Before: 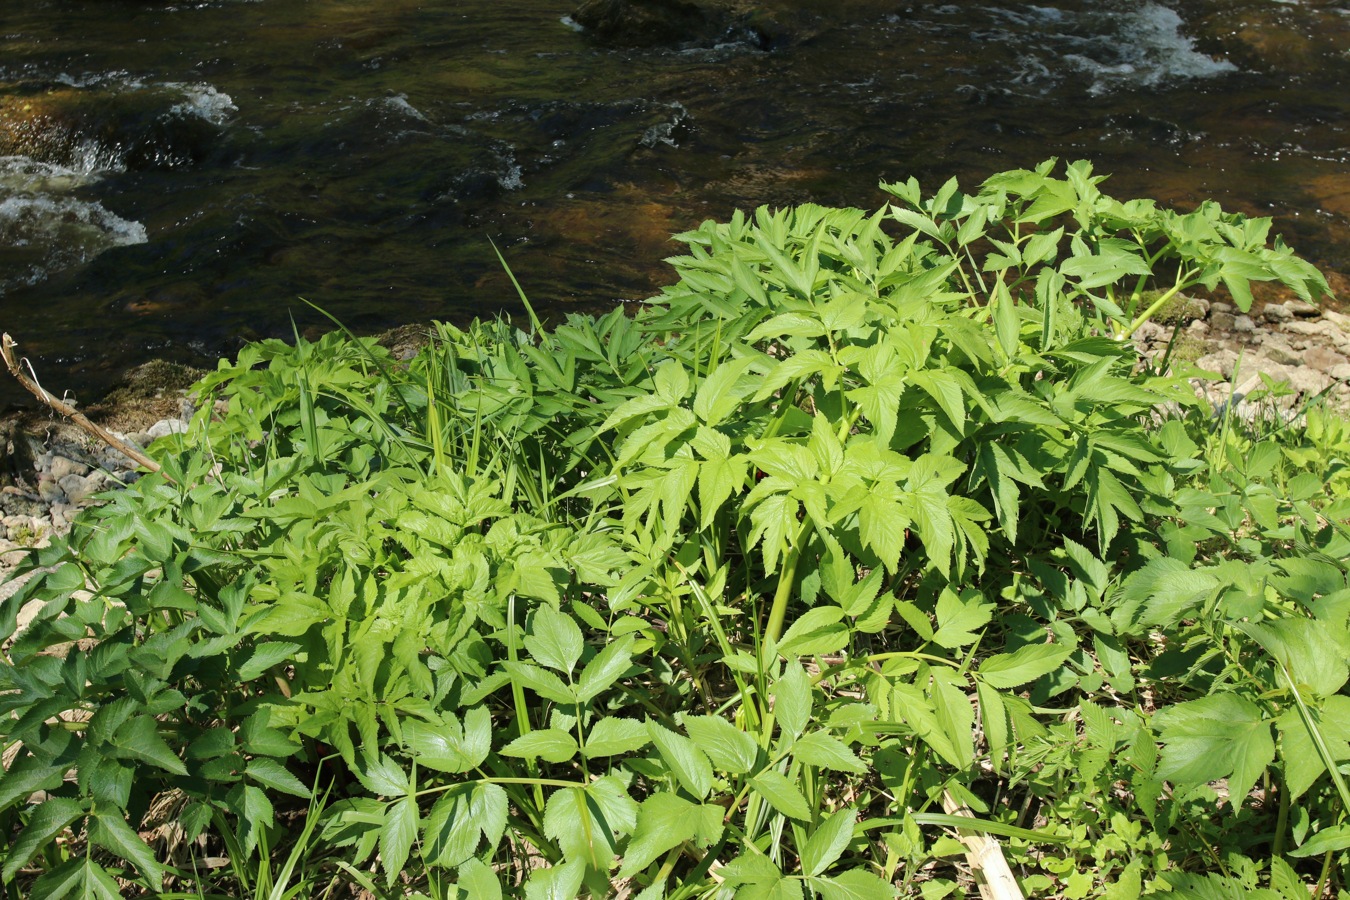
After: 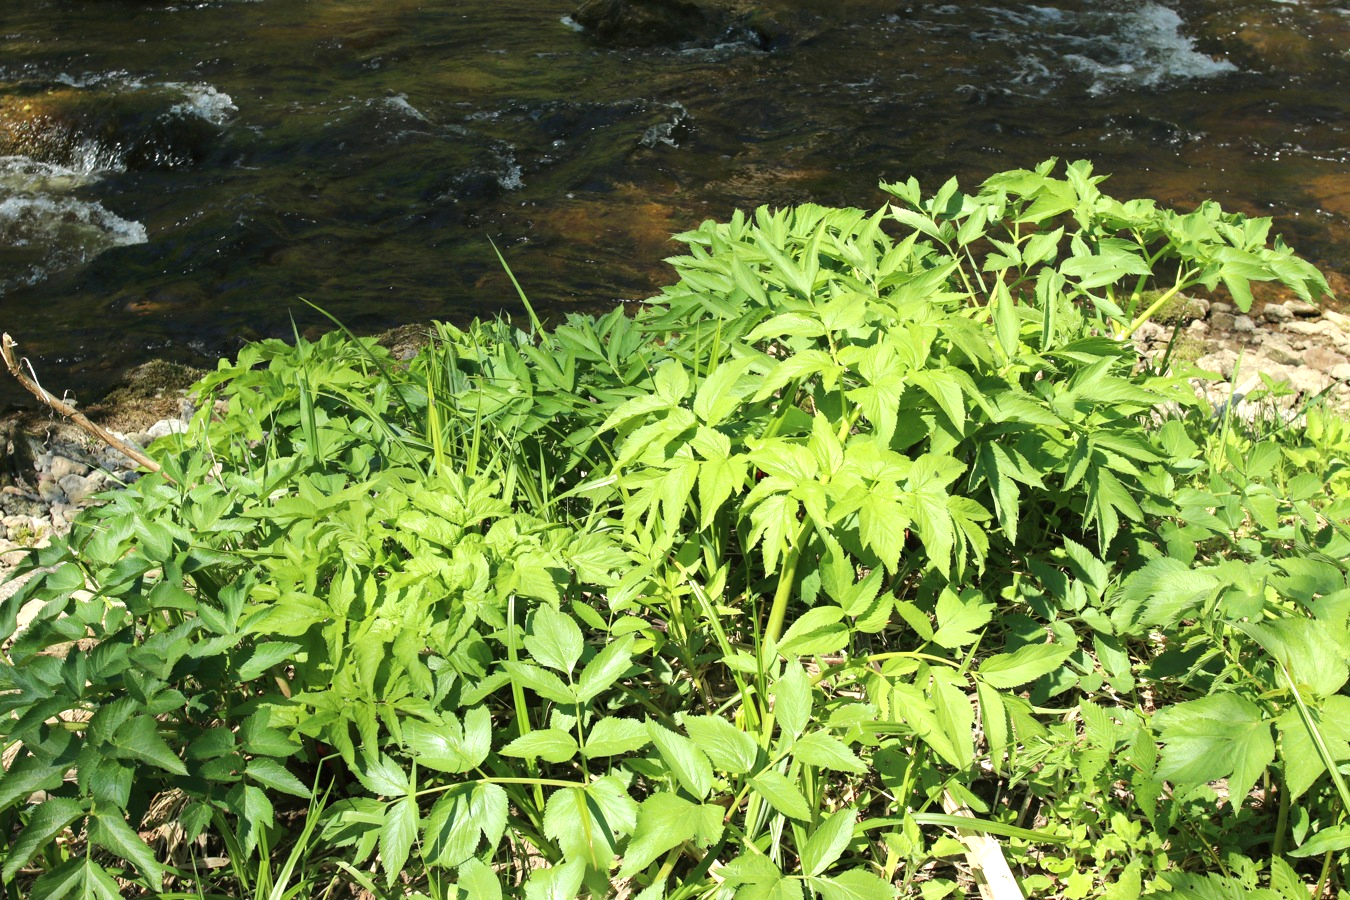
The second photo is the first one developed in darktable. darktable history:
exposure: exposure 0.565 EV, compensate exposure bias true, compensate highlight preservation false
